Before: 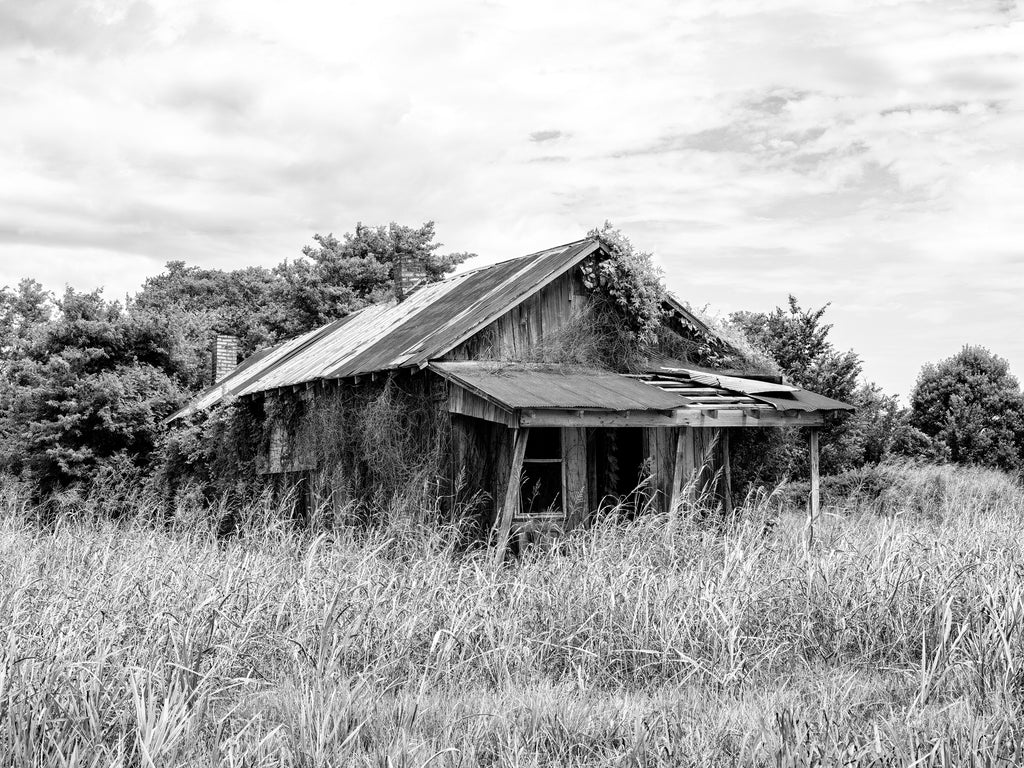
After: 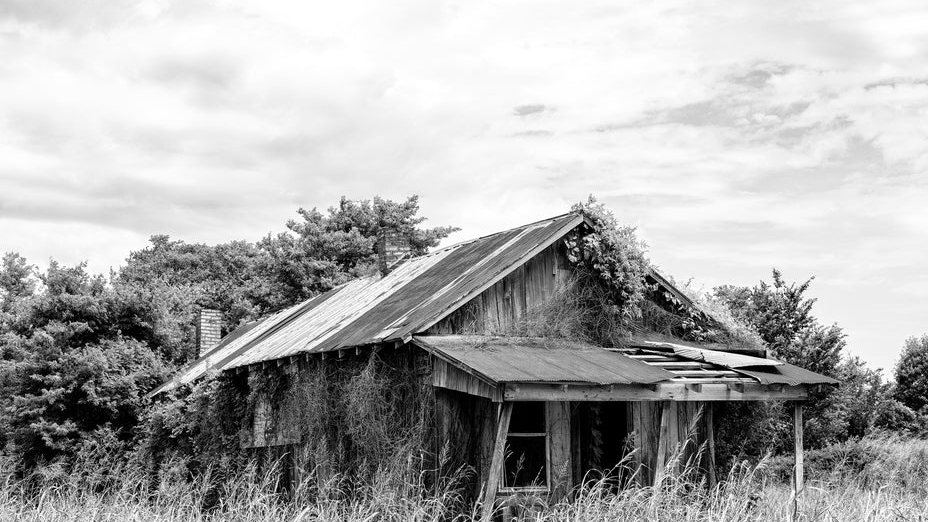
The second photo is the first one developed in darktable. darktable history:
crop: left 1.605%, top 3.45%, right 7.676%, bottom 28.461%
